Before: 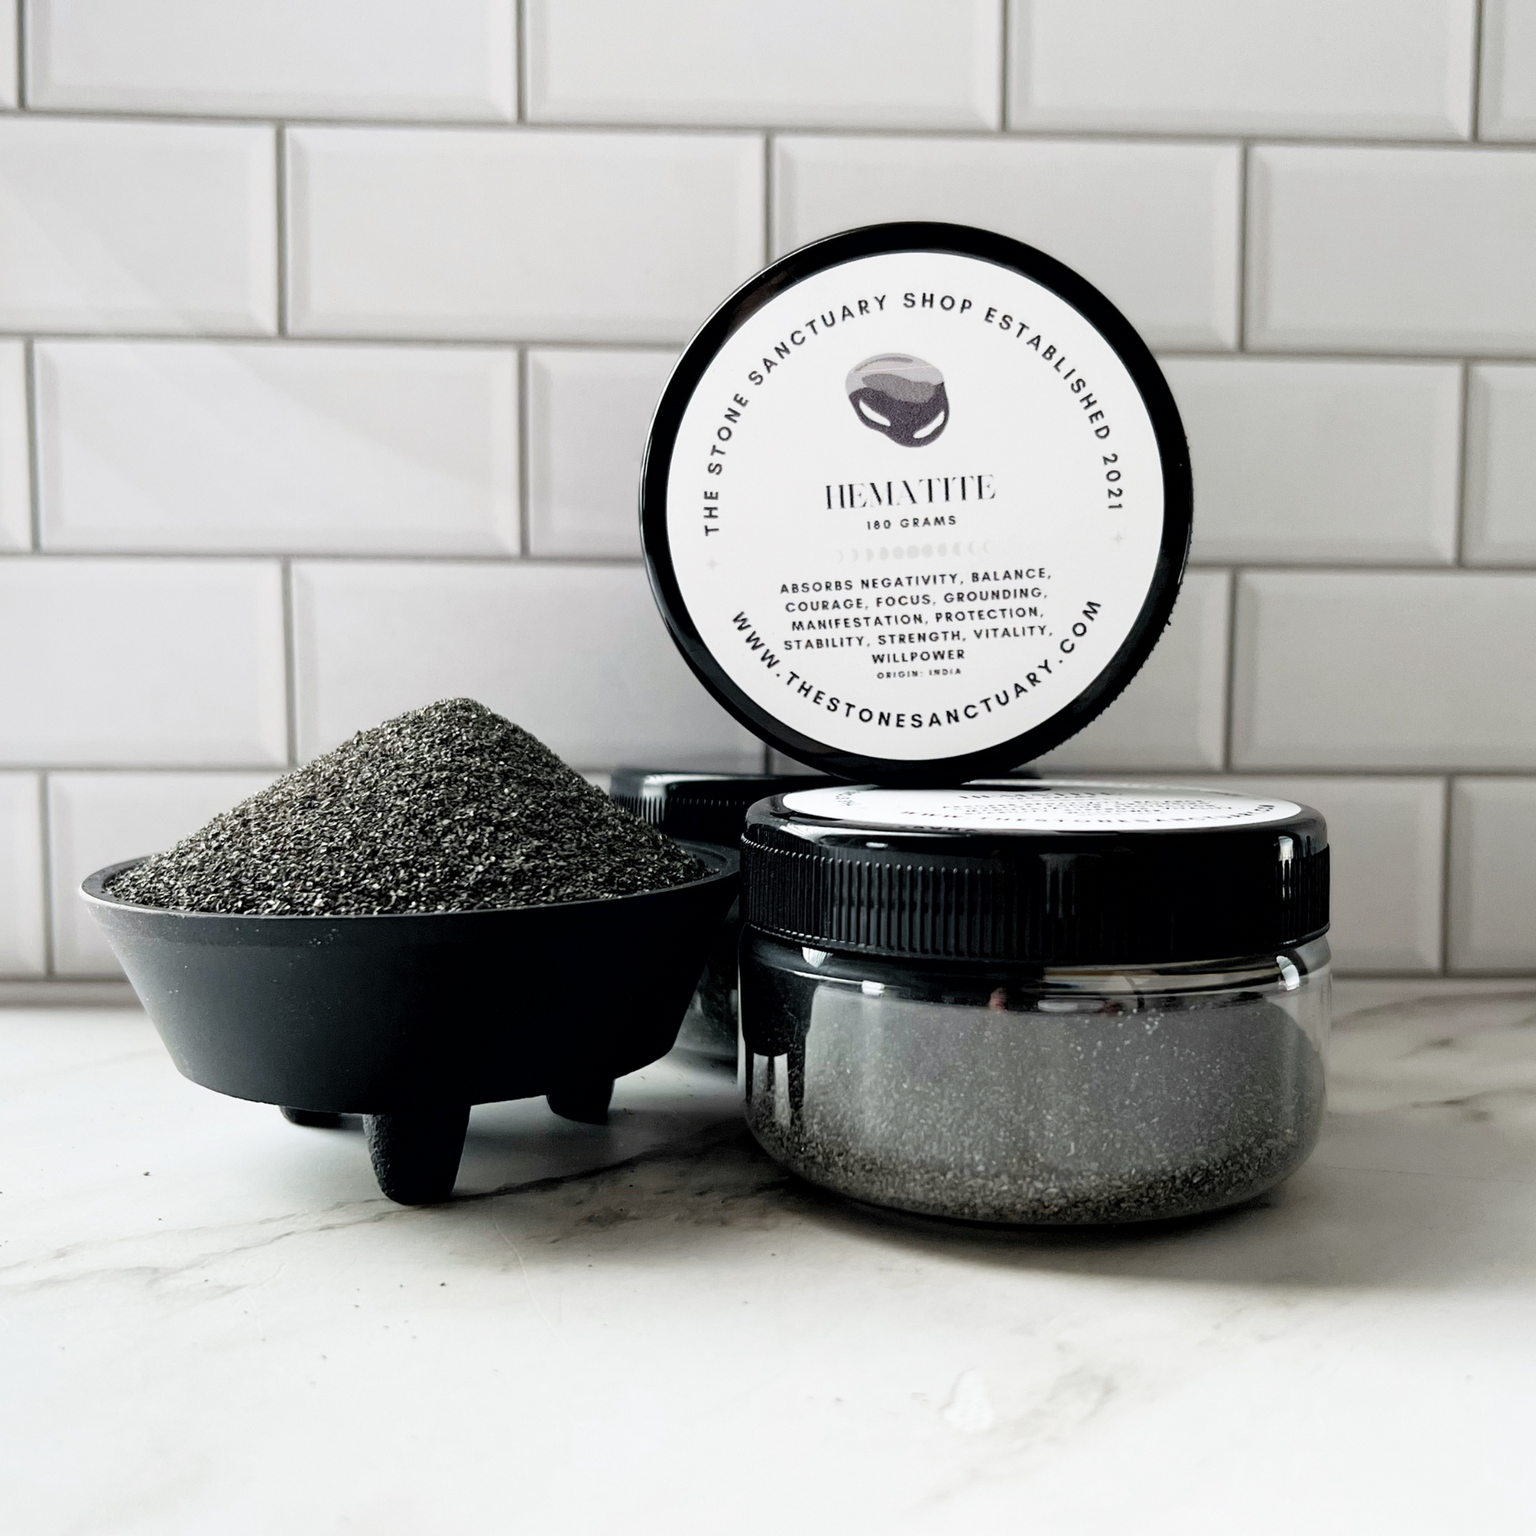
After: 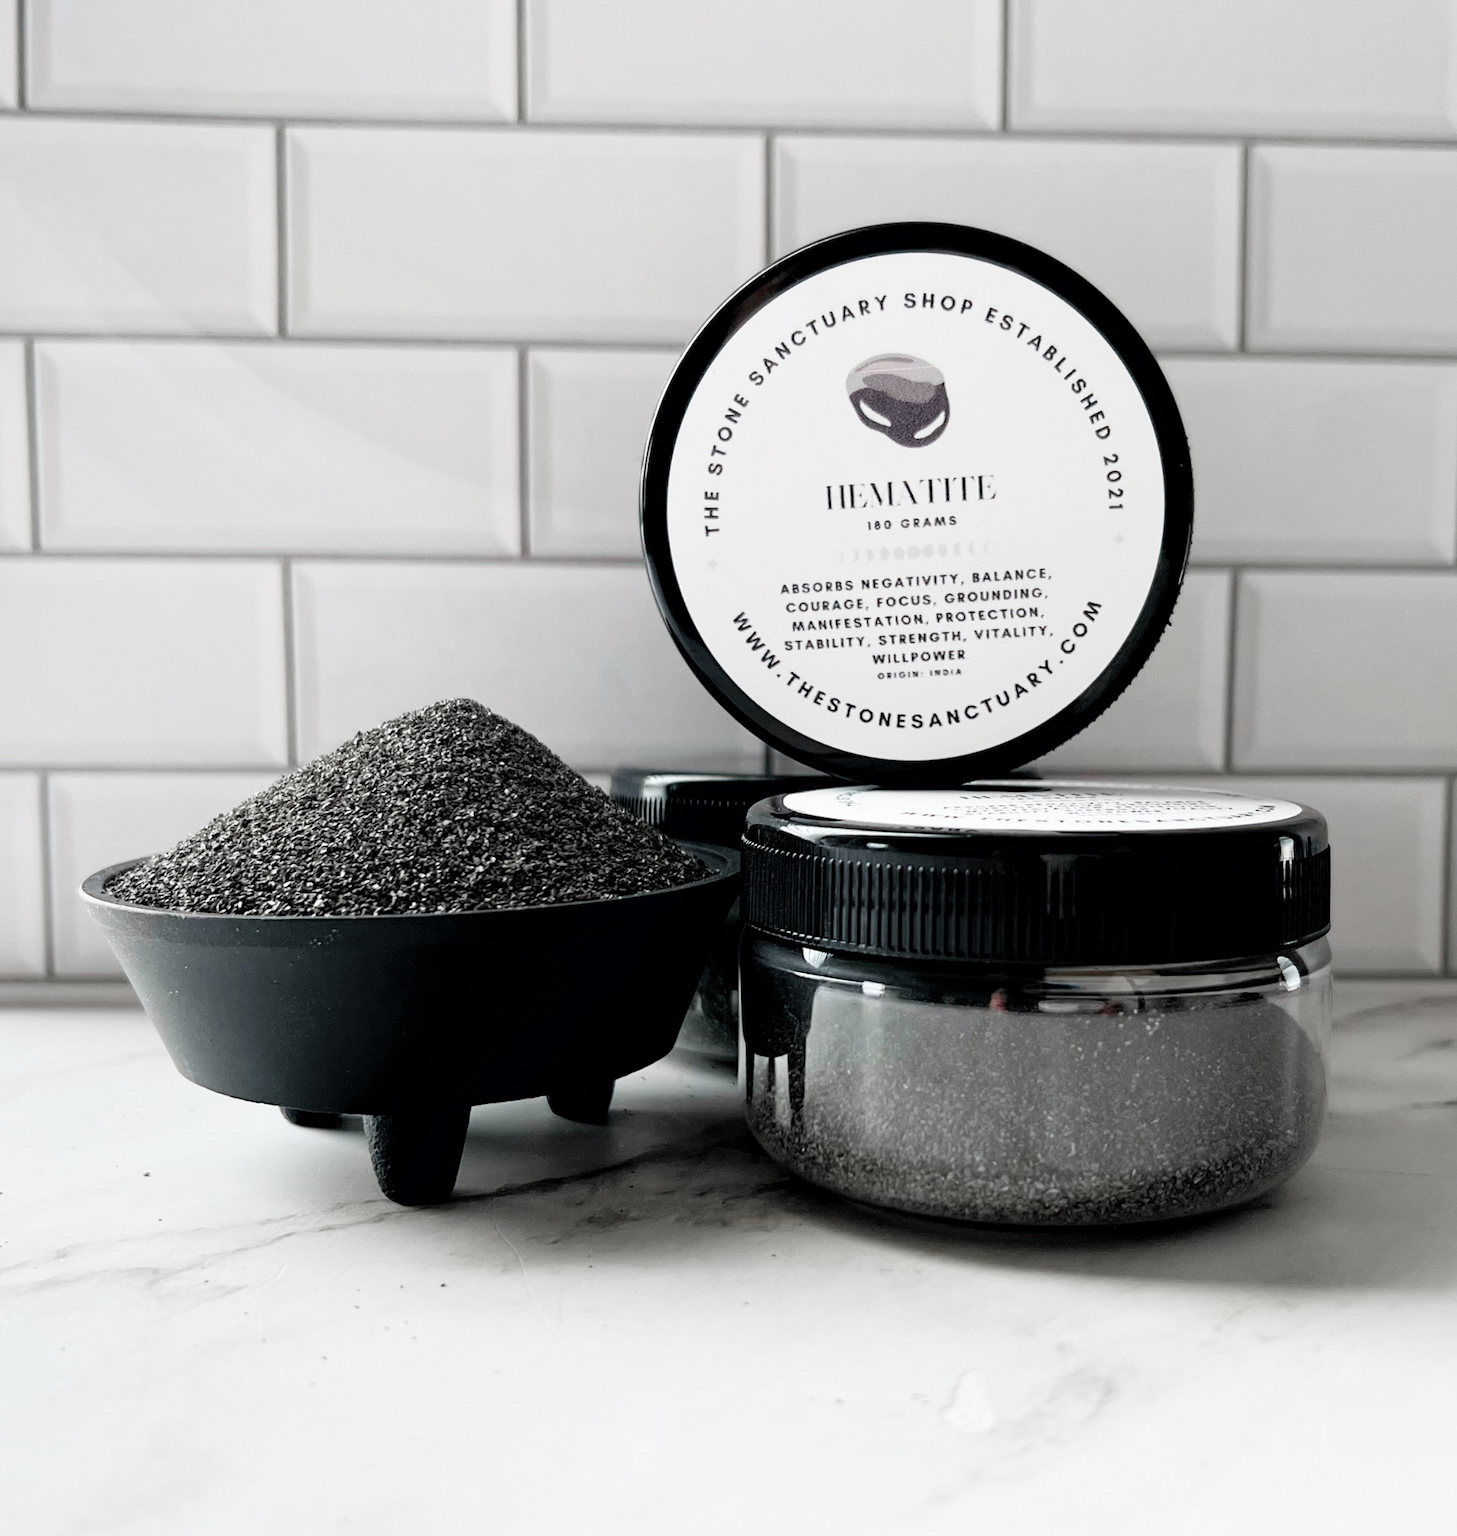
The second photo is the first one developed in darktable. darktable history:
crop and rotate: left 0%, right 5.146%
color zones: curves: ch1 [(0, 0.708) (0.088, 0.648) (0.245, 0.187) (0.429, 0.326) (0.571, 0.498) (0.714, 0.5) (0.857, 0.5) (1, 0.708)]
